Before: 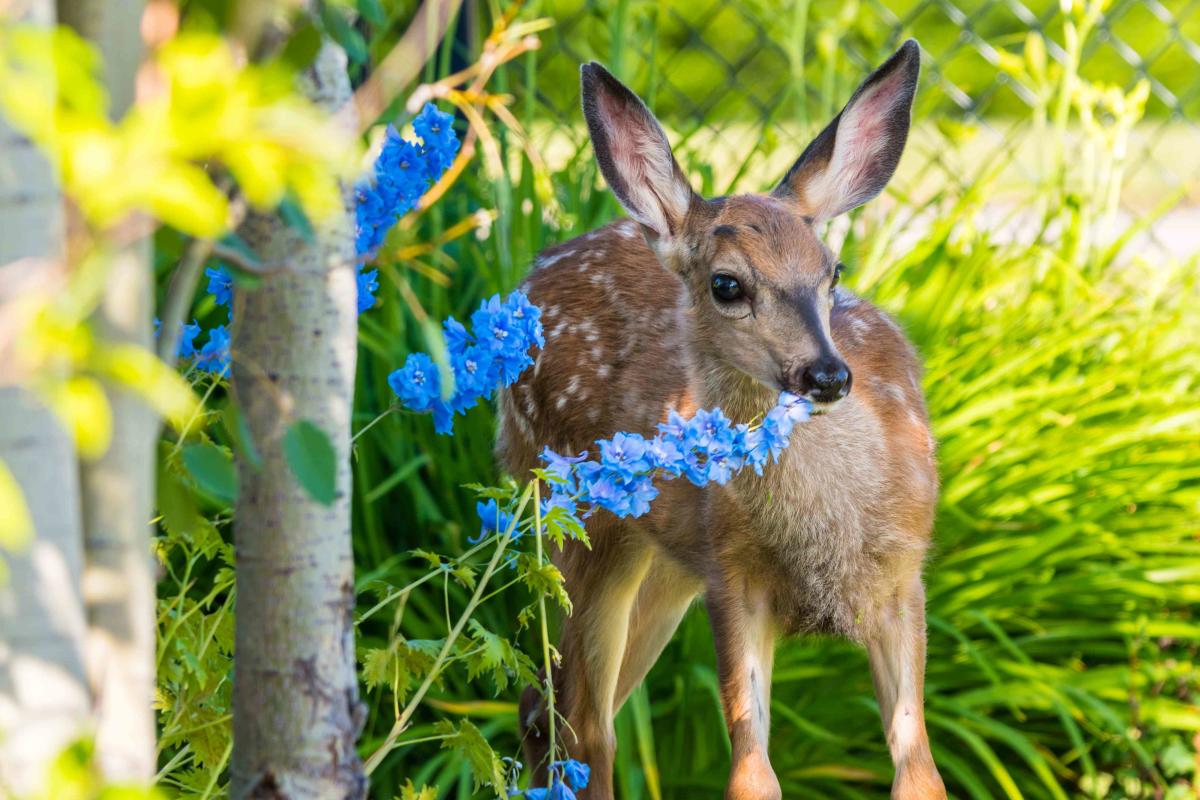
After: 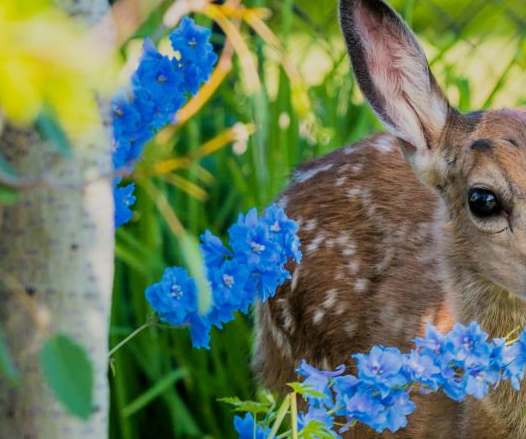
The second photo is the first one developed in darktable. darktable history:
crop: left 20.271%, top 10.776%, right 35.844%, bottom 34.327%
filmic rgb: black relative exposure -7.65 EV, white relative exposure 4.56 EV, hardness 3.61, color science v6 (2022)
